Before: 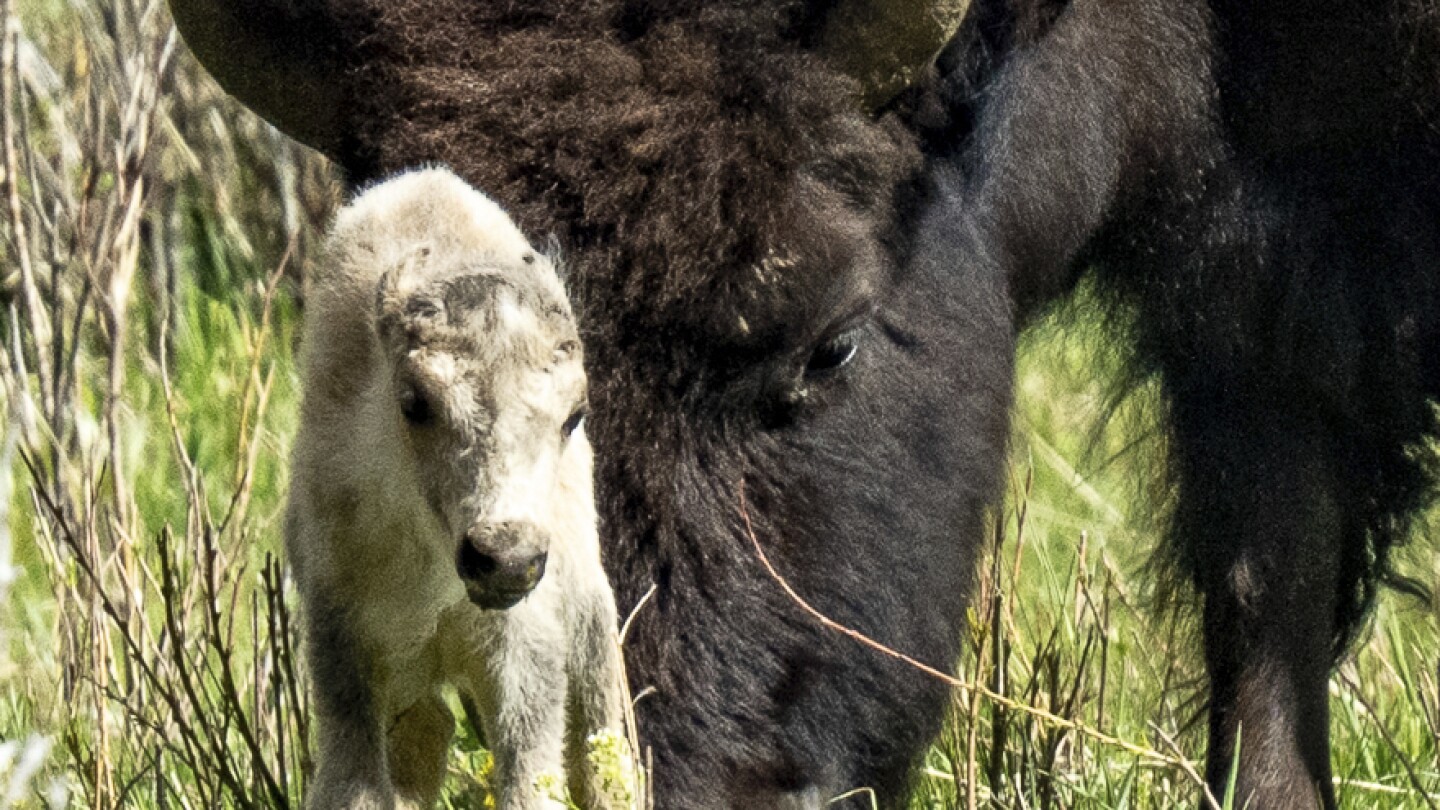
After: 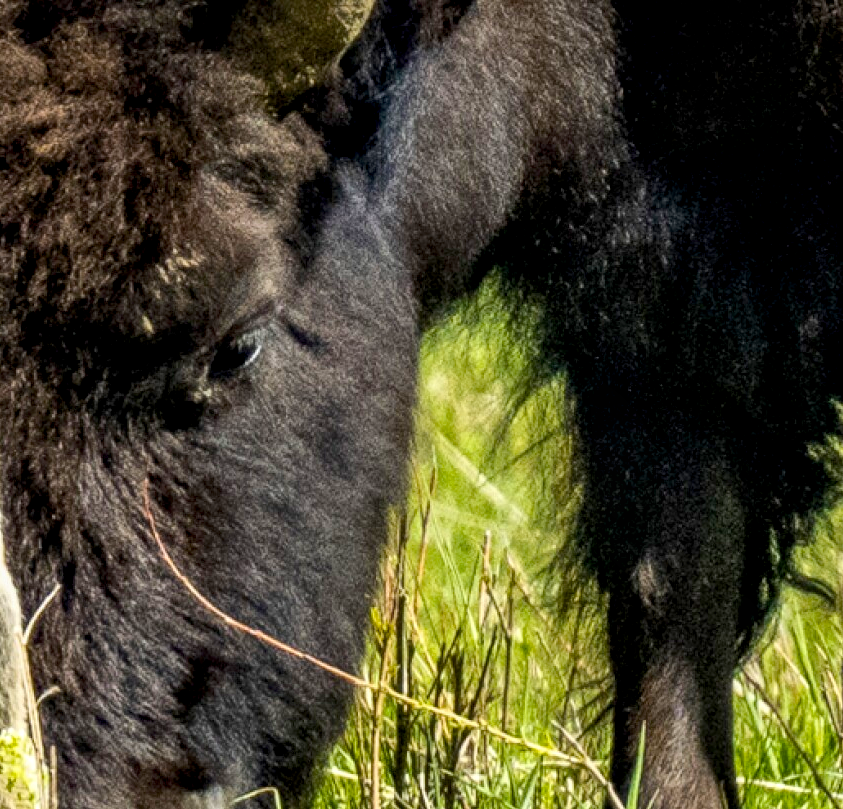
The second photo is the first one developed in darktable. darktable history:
color balance rgb: perceptual saturation grading › global saturation 25%, perceptual brilliance grading › mid-tones 10%, perceptual brilliance grading › shadows 15%, global vibrance 20%
crop: left 41.402%
local contrast: on, module defaults
exposure: black level correction 0.005, exposure 0.014 EV, compensate highlight preservation false
